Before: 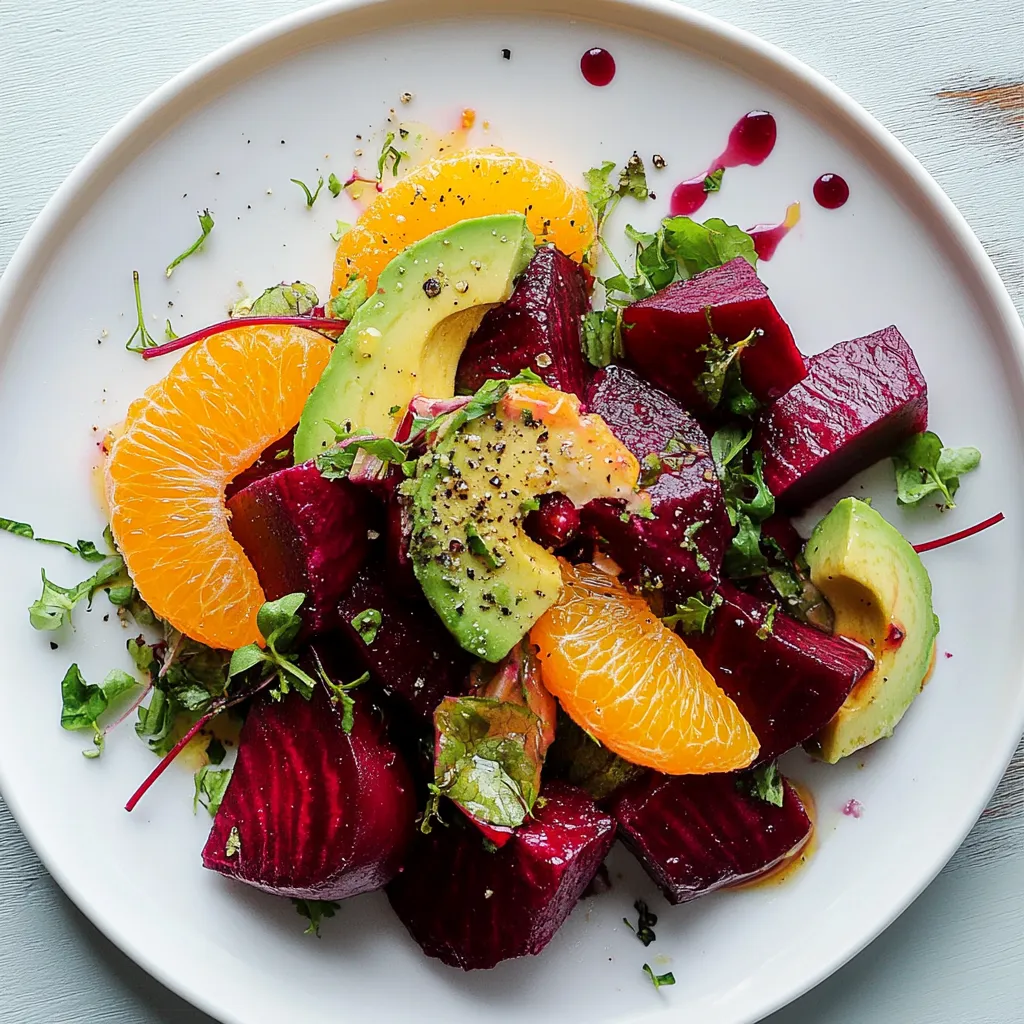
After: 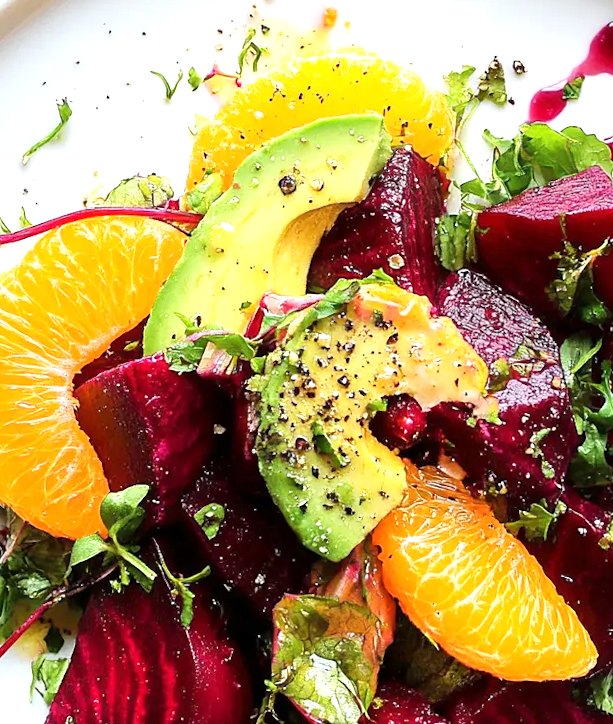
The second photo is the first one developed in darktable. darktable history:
crop: left 16.202%, top 11.208%, right 26.045%, bottom 20.557%
exposure: exposure 0.785 EV, compensate highlight preservation false
rotate and perspective: rotation 2.17°, automatic cropping off
